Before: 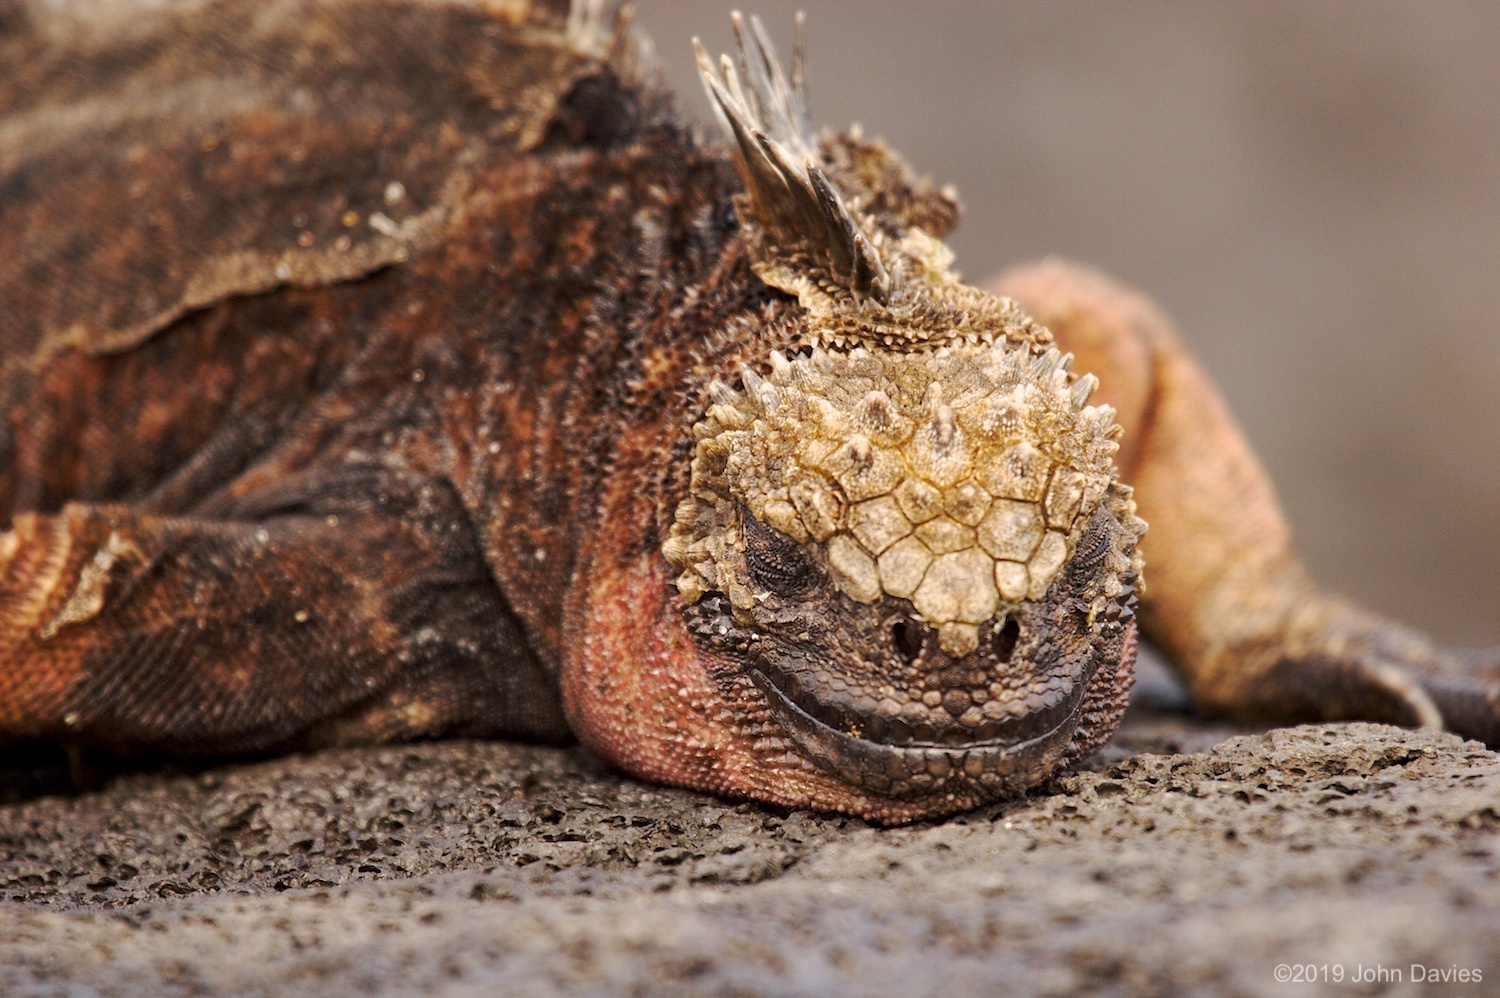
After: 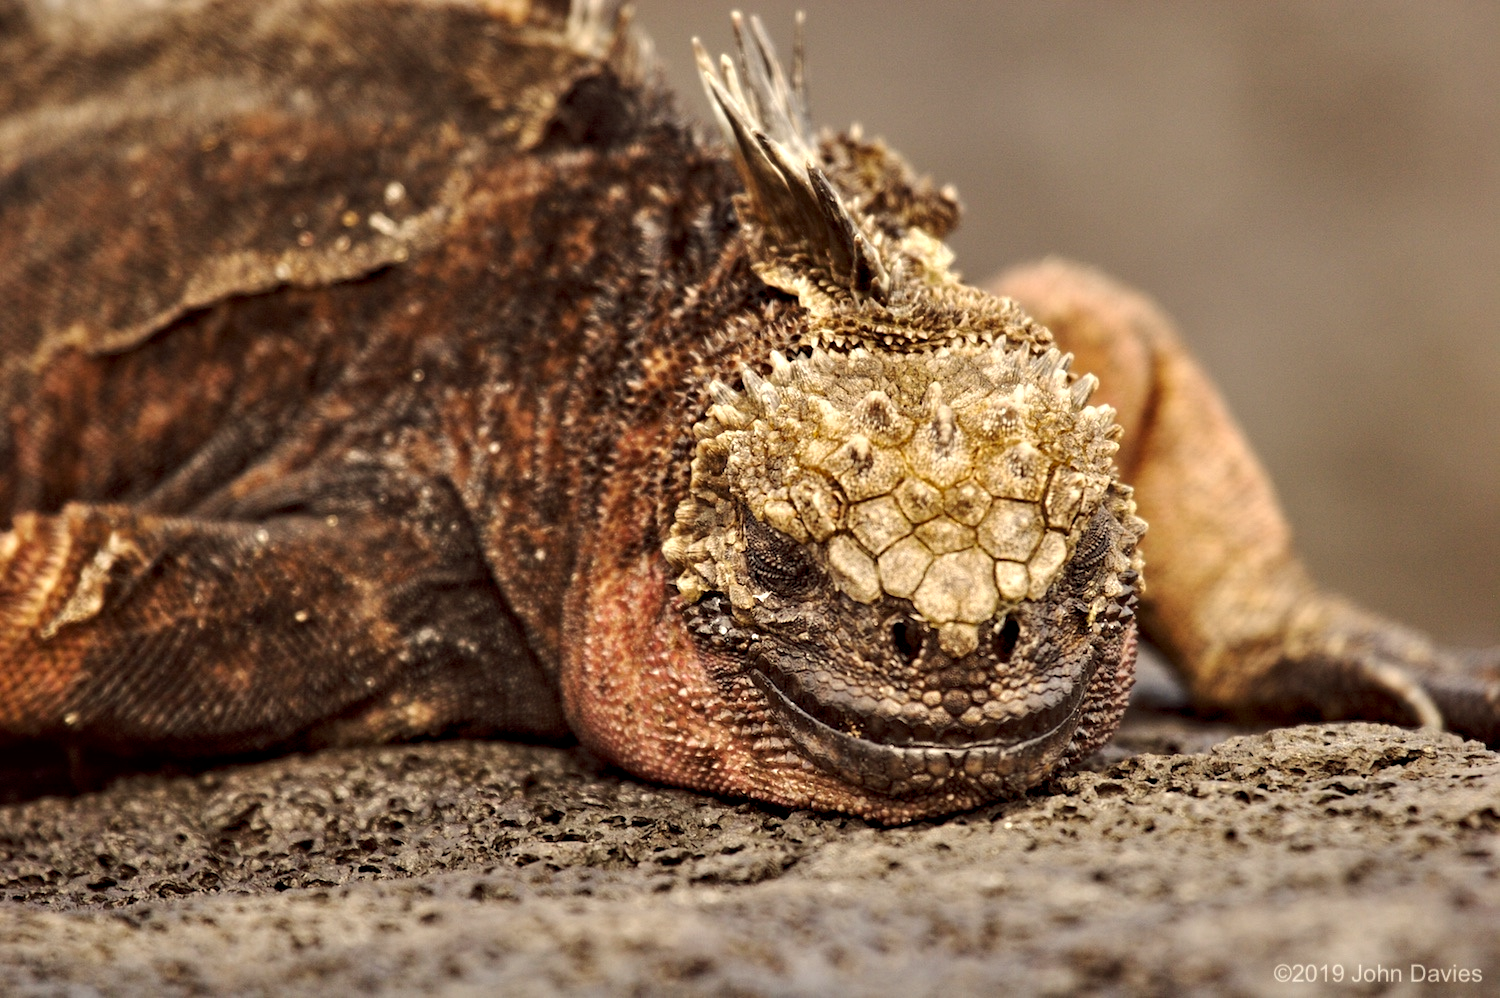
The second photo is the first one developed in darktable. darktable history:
contrast equalizer: y [[0.545, 0.572, 0.59, 0.59, 0.571, 0.545], [0.5 ×6], [0.5 ×6], [0 ×6], [0 ×6]]
color balance: lift [1.005, 1.002, 0.998, 0.998], gamma [1, 1.021, 1.02, 0.979], gain [0.923, 1.066, 1.056, 0.934]
